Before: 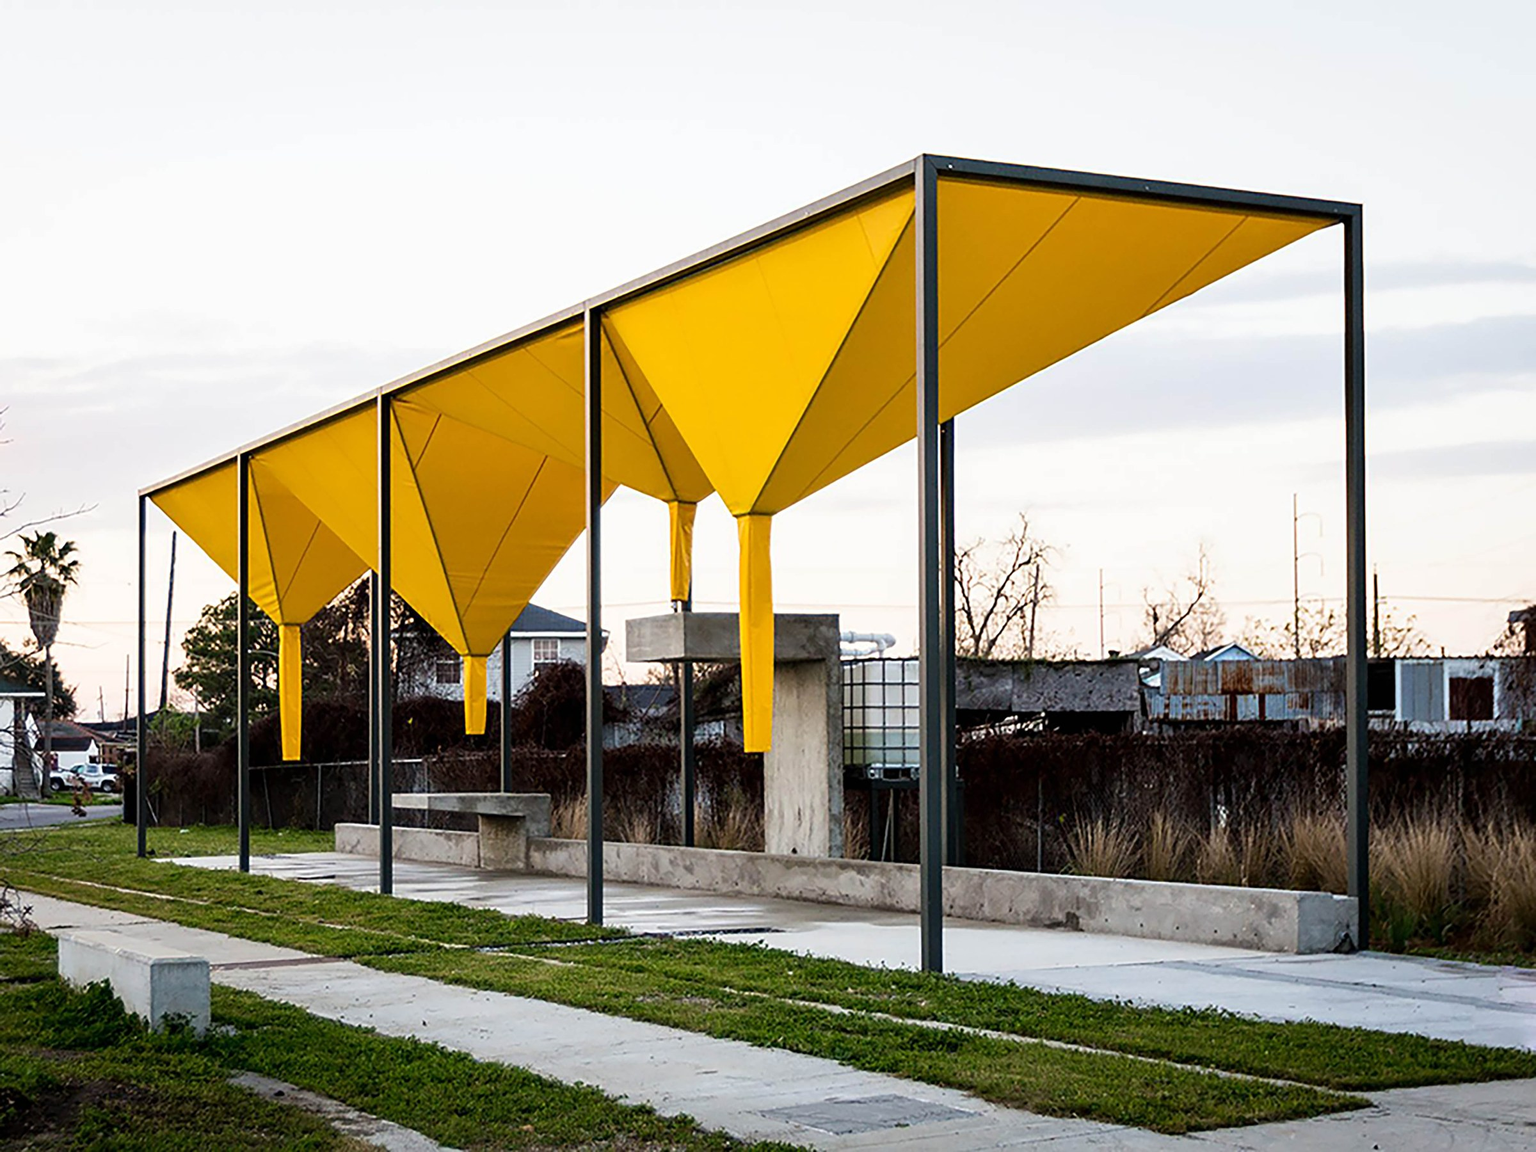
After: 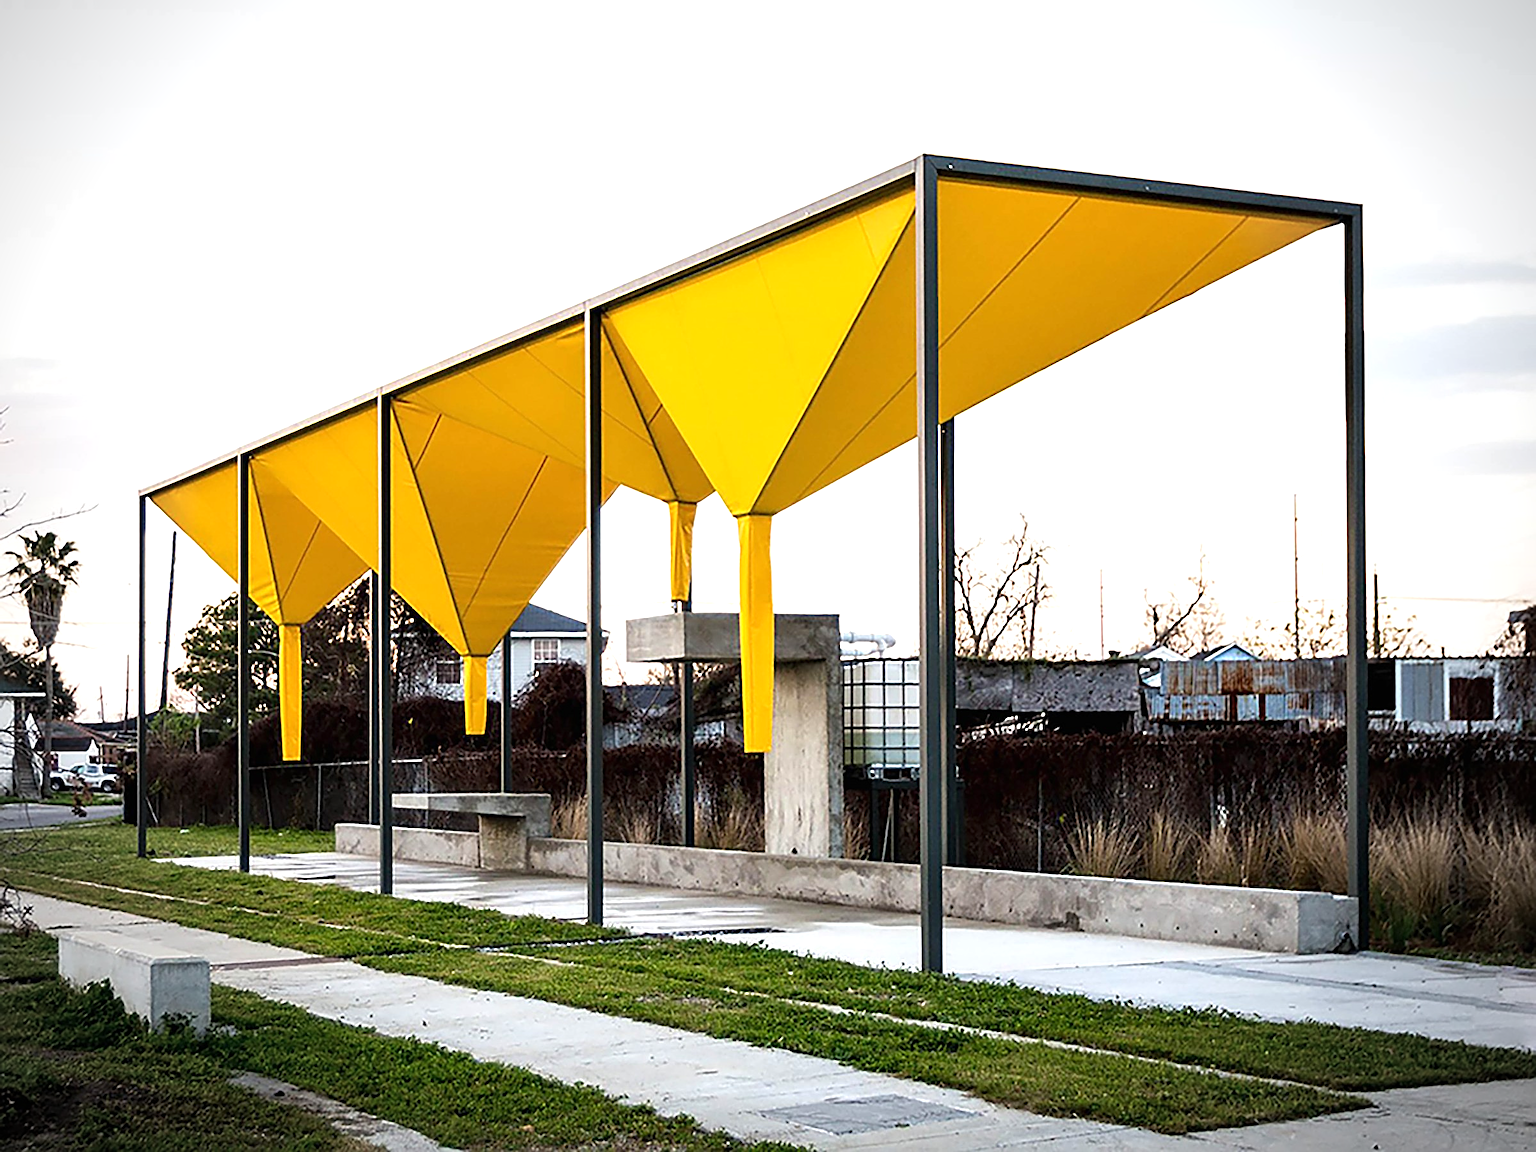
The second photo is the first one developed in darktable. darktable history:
exposure: black level correction 0, exposure 0.5 EV, compensate exposure bias true, compensate highlight preservation false
sharpen: on, module defaults
vignetting: fall-off start 74.49%, fall-off radius 65.9%, brightness -0.628, saturation -0.68
